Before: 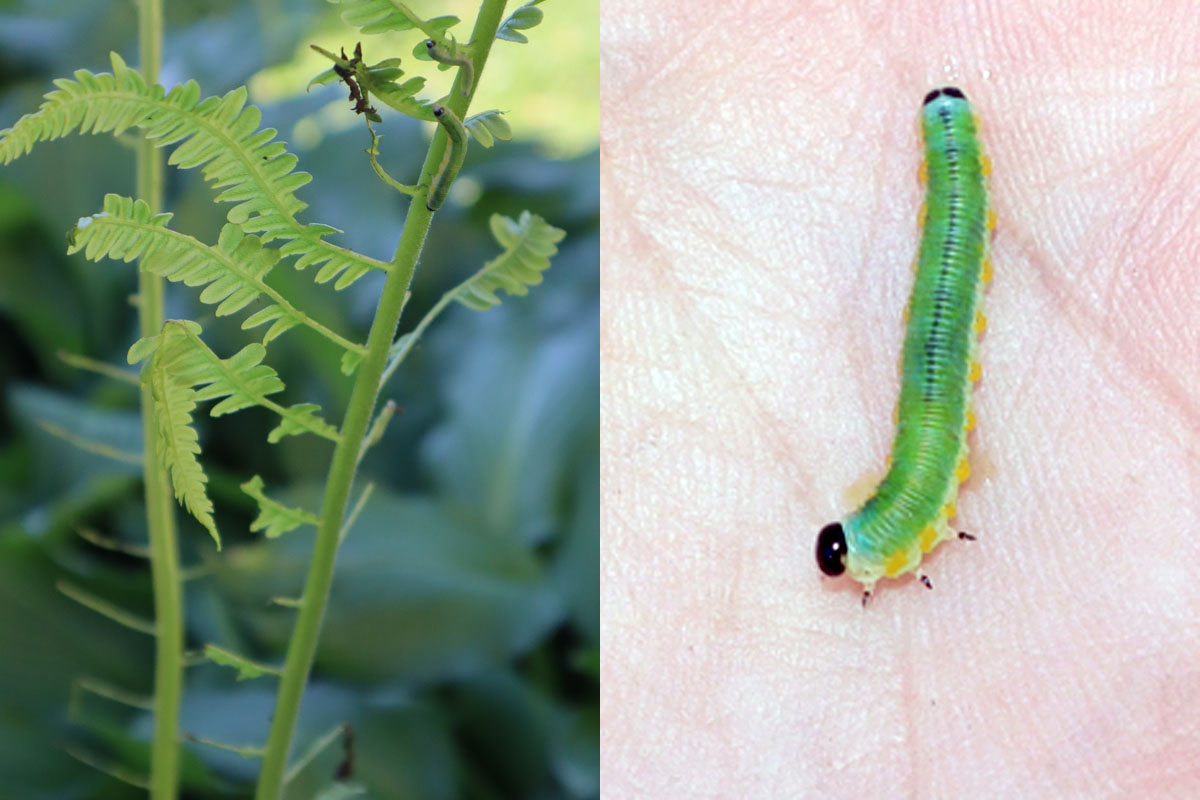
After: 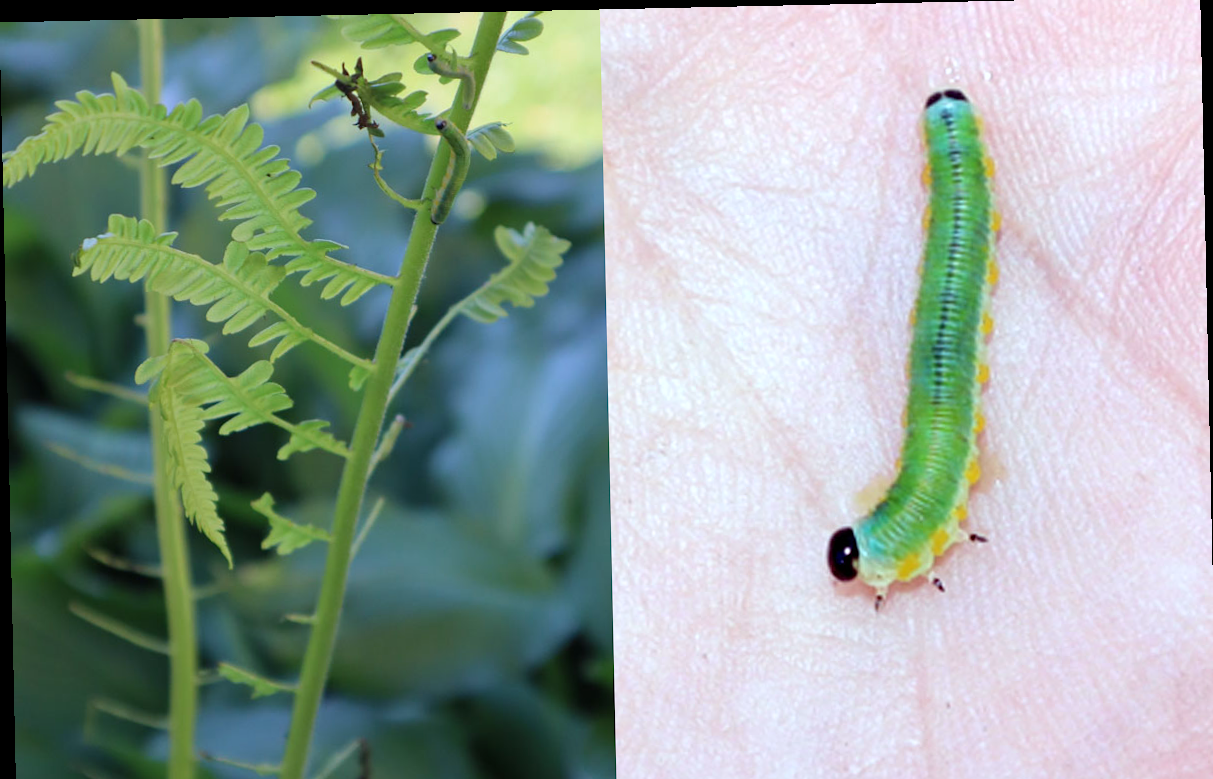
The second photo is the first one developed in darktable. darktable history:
rotate and perspective: rotation -1.24°, automatic cropping off
white balance: red 0.984, blue 1.059
crop: top 0.448%, right 0.264%, bottom 5.045%
